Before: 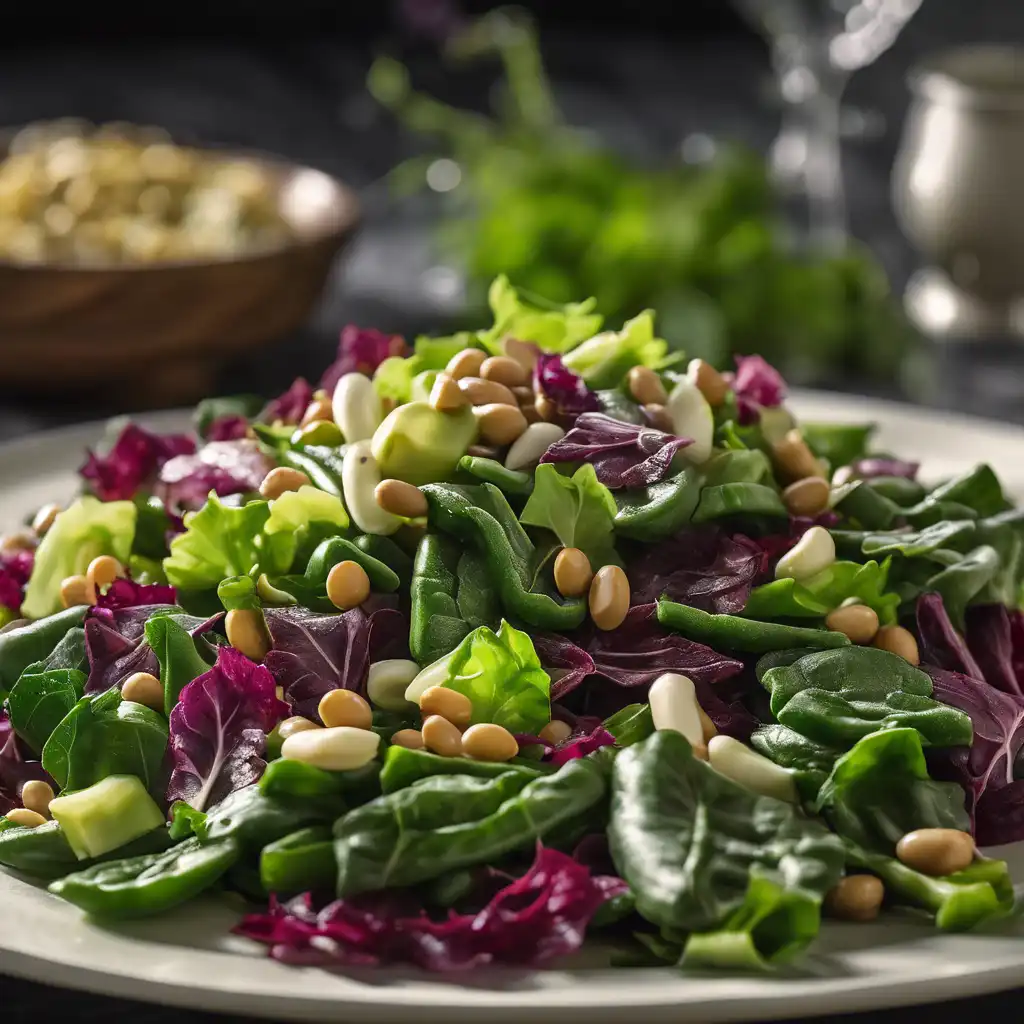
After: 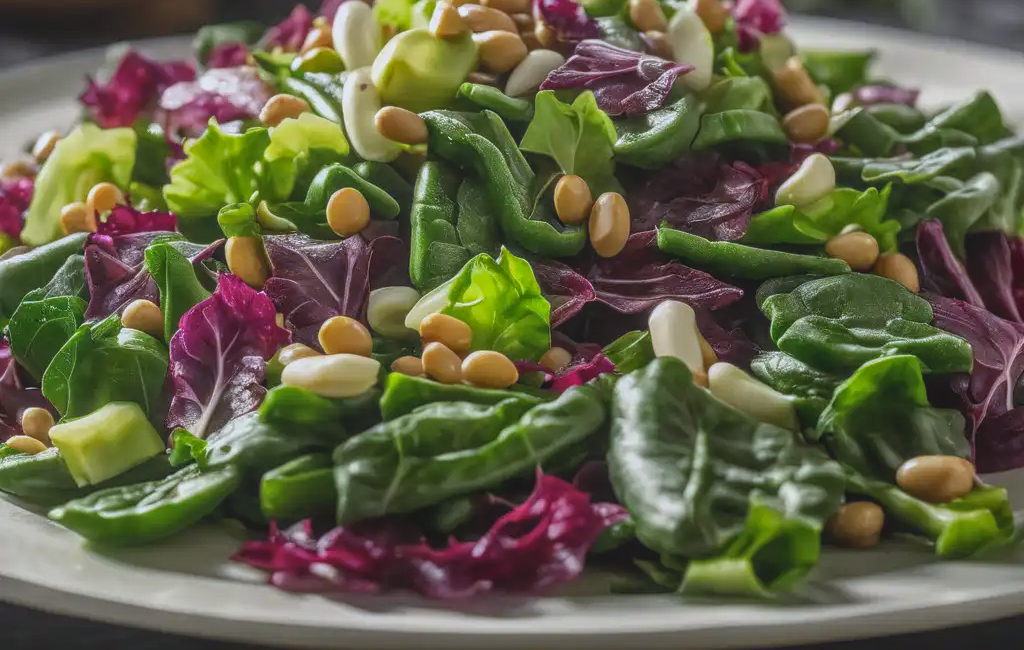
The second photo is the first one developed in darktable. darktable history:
crop and rotate: top 36.435%
white balance: red 0.967, blue 1.049
local contrast: highlights 73%, shadows 15%, midtone range 0.197
